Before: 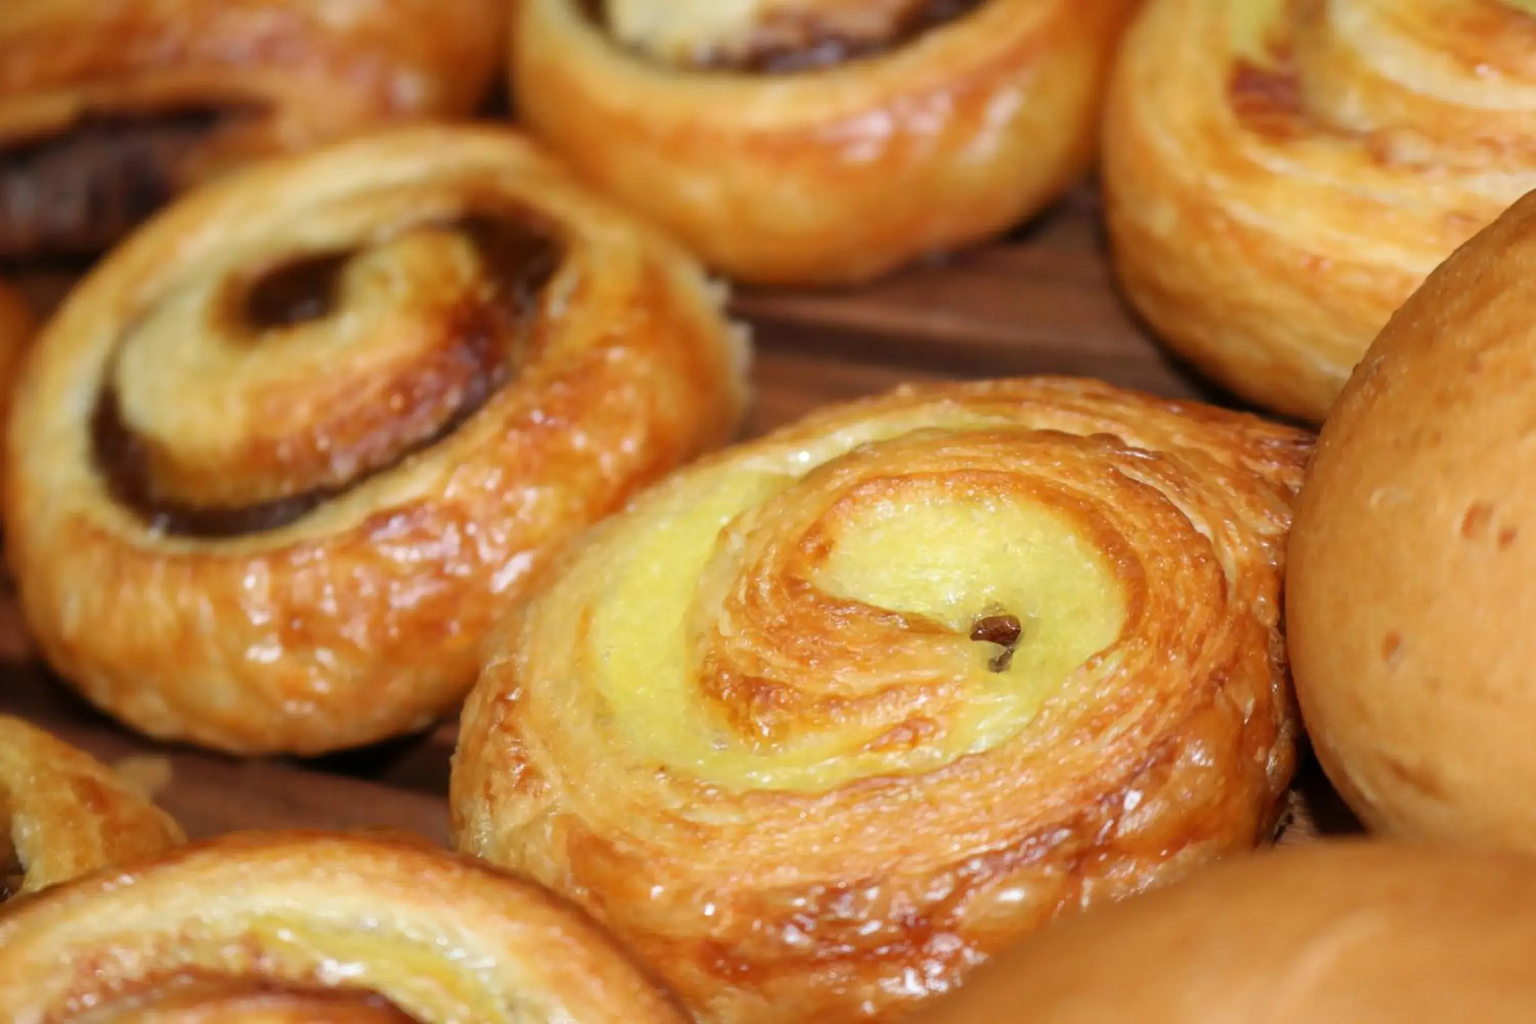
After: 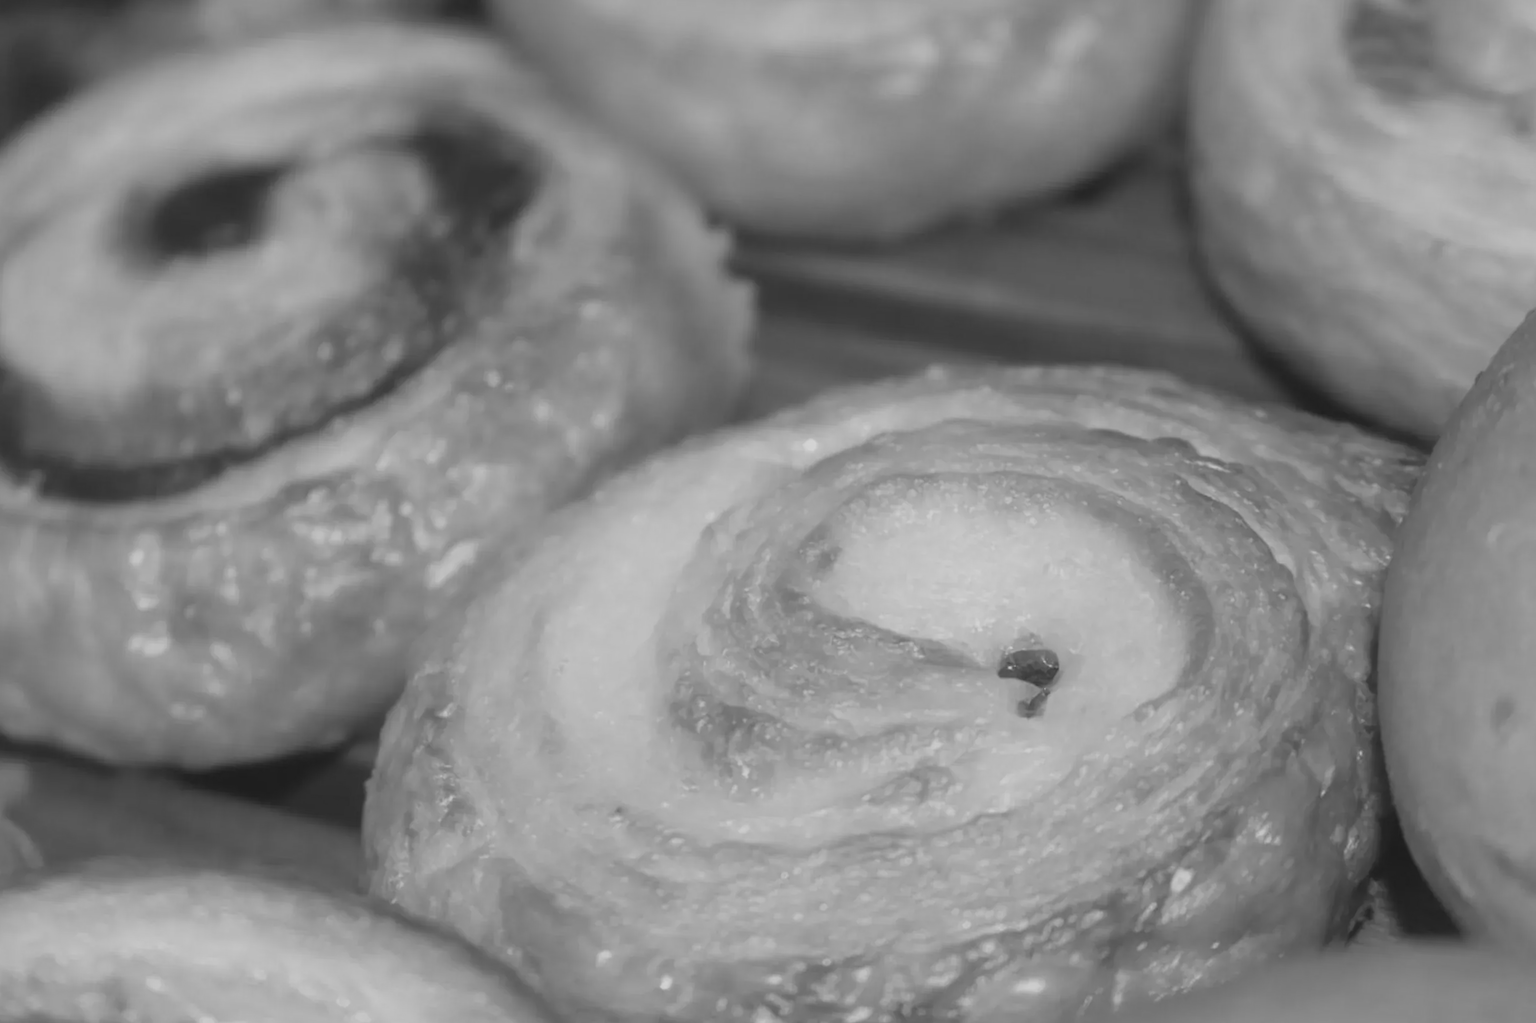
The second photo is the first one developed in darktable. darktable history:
exposure: black level correction -0.001, exposure 0.08 EV, compensate highlight preservation false
contrast brightness saturation: contrast -0.19, saturation 0.19
crop and rotate: angle -3.27°, left 5.211%, top 5.211%, right 4.607%, bottom 4.607%
color balance rgb: shadows lift › chroma 1%, shadows lift › hue 113°, highlights gain › chroma 0.2%, highlights gain › hue 333°, perceptual saturation grading › global saturation 20%, perceptual saturation grading › highlights -50%, perceptual saturation grading › shadows 25%, contrast -10%
monochrome: a -35.87, b 49.73, size 1.7
